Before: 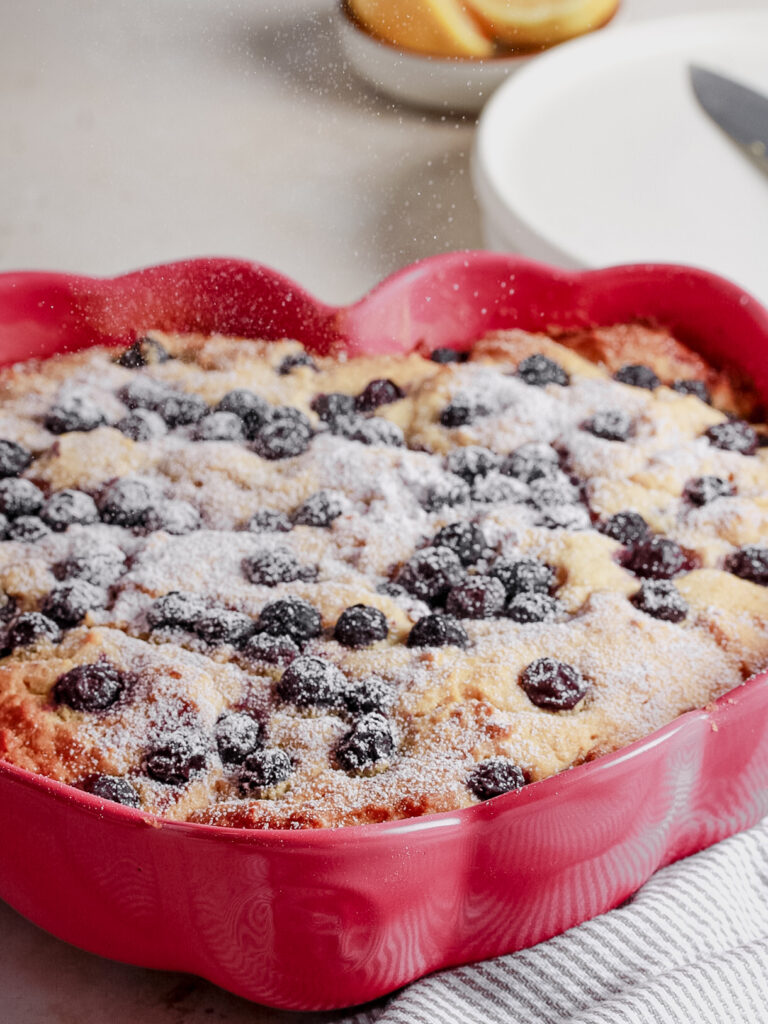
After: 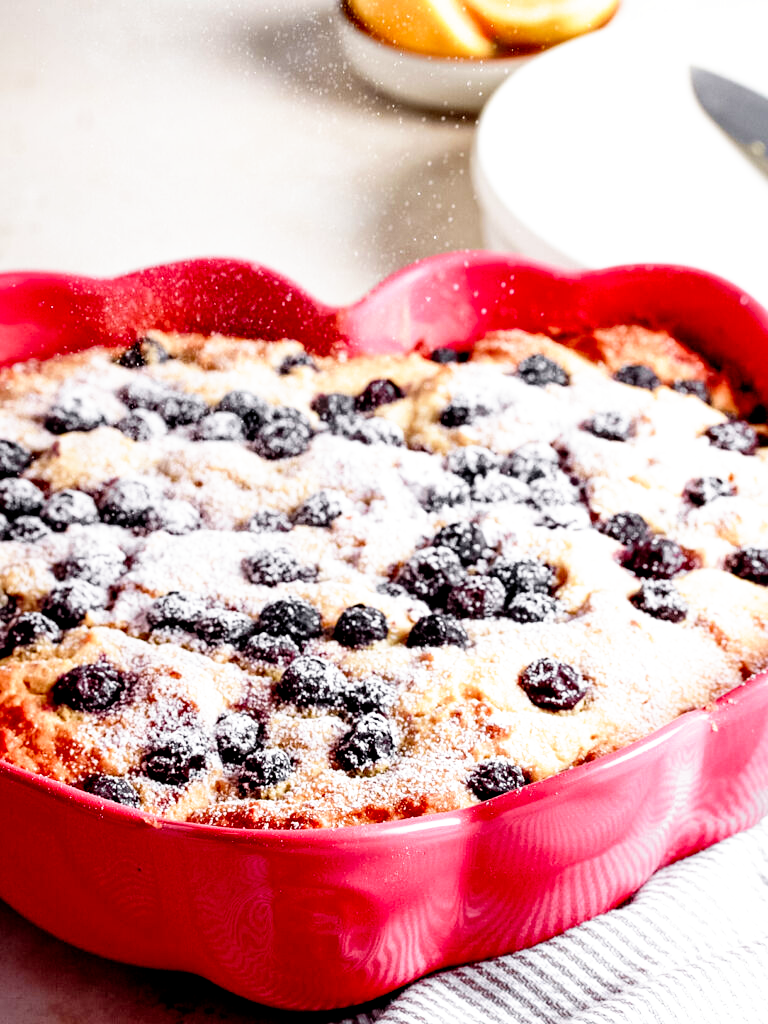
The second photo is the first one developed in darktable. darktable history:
filmic rgb: black relative exposure -5.5 EV, white relative exposure 2.5 EV, threshold 3 EV, target black luminance 0%, hardness 4.51, latitude 67.35%, contrast 1.453, shadows ↔ highlights balance -3.52%, preserve chrominance no, color science v4 (2020), contrast in shadows soft, enable highlight reconstruction true
exposure: black level correction 0, exposure 0.5 EV, compensate highlight preservation false
